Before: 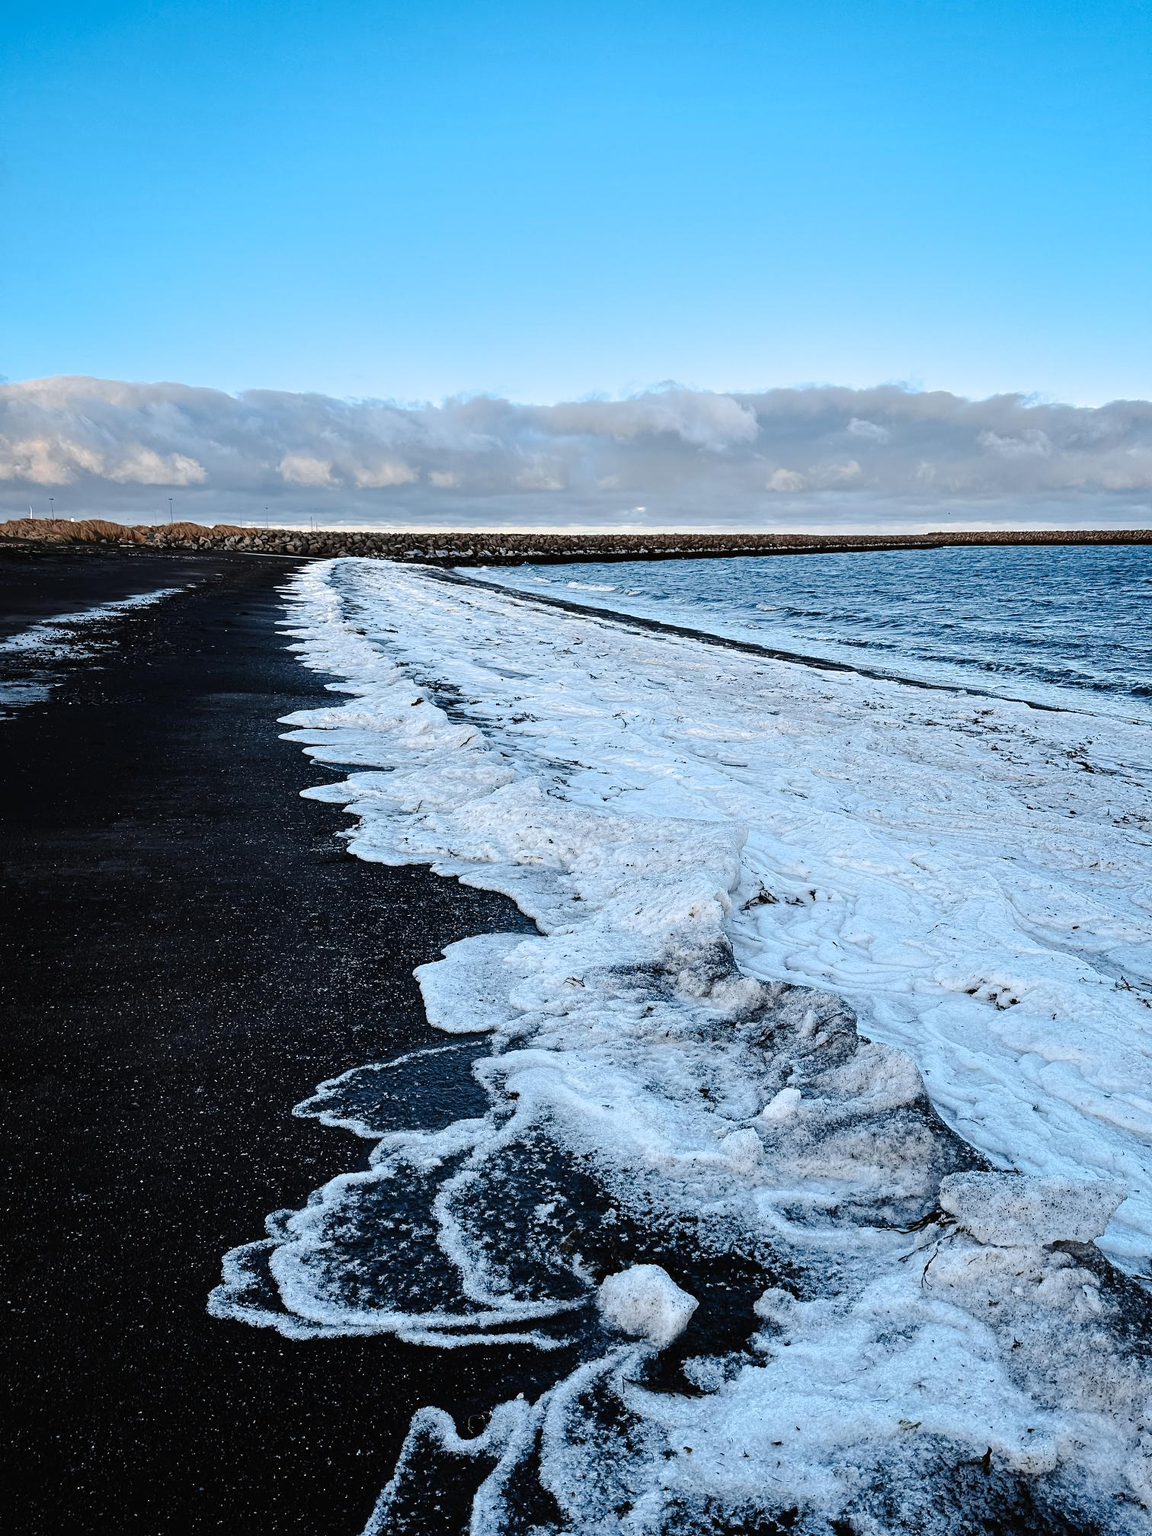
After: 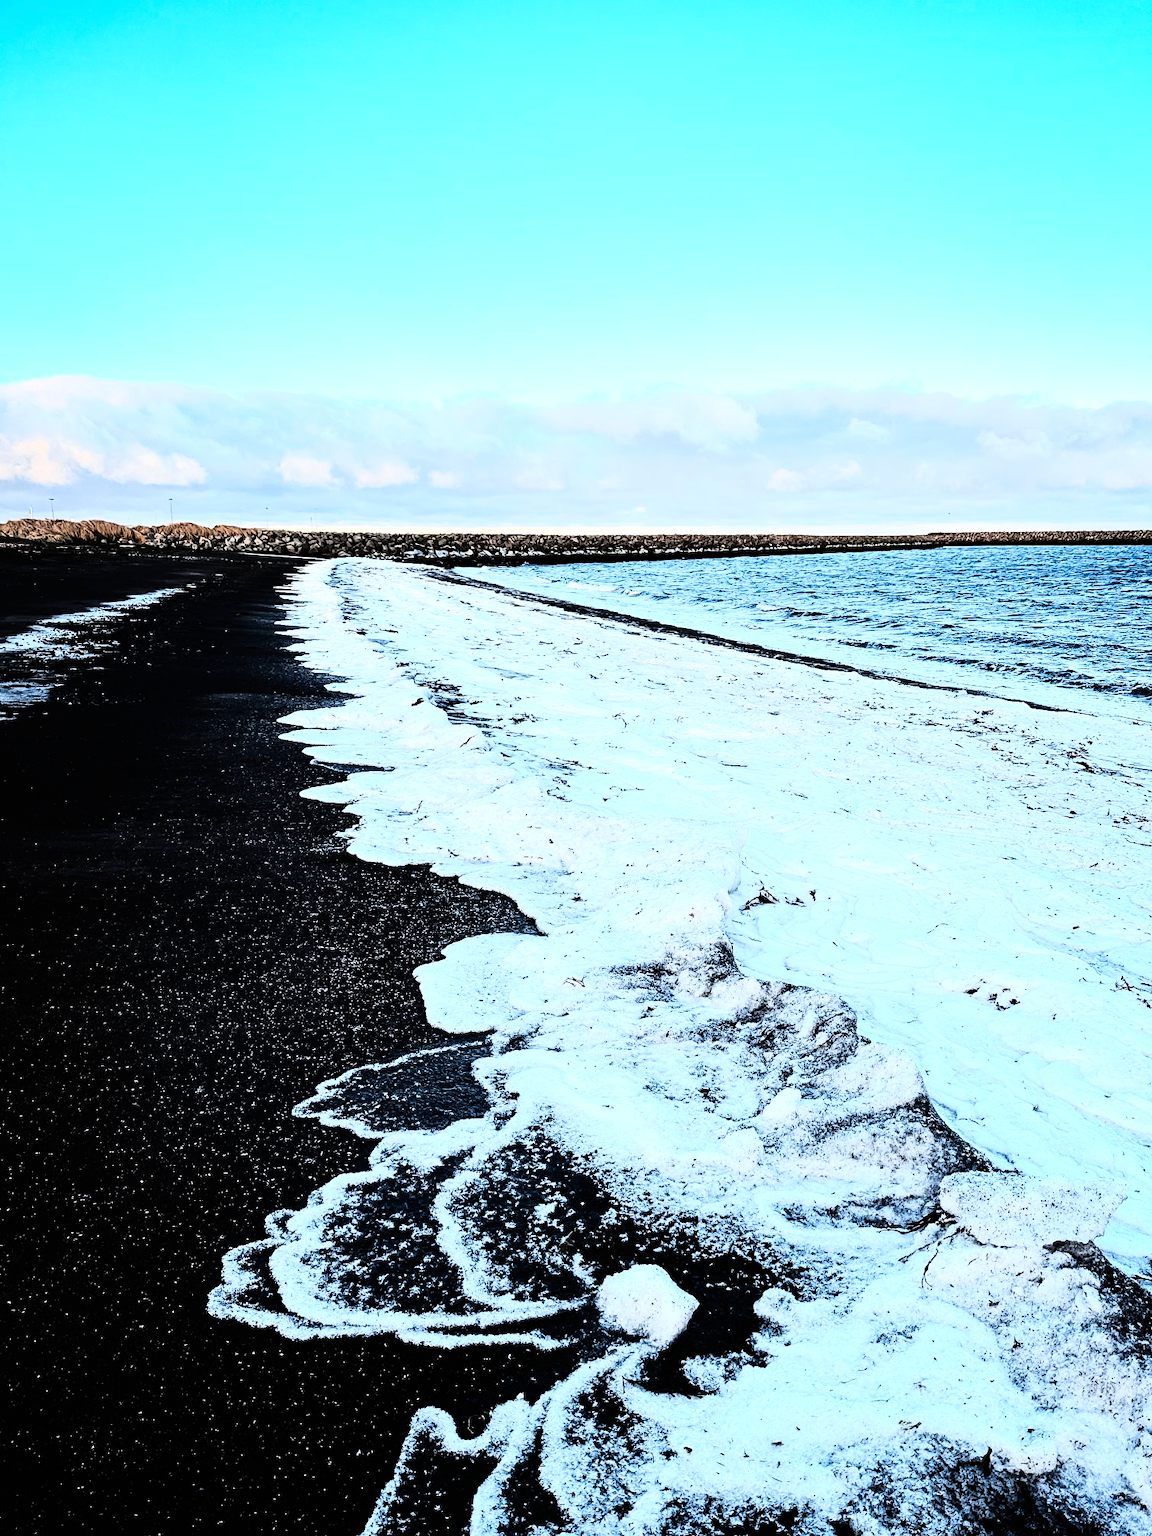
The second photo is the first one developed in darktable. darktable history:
white balance: emerald 1
rgb curve: curves: ch0 [(0, 0) (0.21, 0.15) (0.24, 0.21) (0.5, 0.75) (0.75, 0.96) (0.89, 0.99) (1, 1)]; ch1 [(0, 0.02) (0.21, 0.13) (0.25, 0.2) (0.5, 0.67) (0.75, 0.9) (0.89, 0.97) (1, 1)]; ch2 [(0, 0.02) (0.21, 0.13) (0.25, 0.2) (0.5, 0.67) (0.75, 0.9) (0.89, 0.97) (1, 1)], compensate middle gray true
